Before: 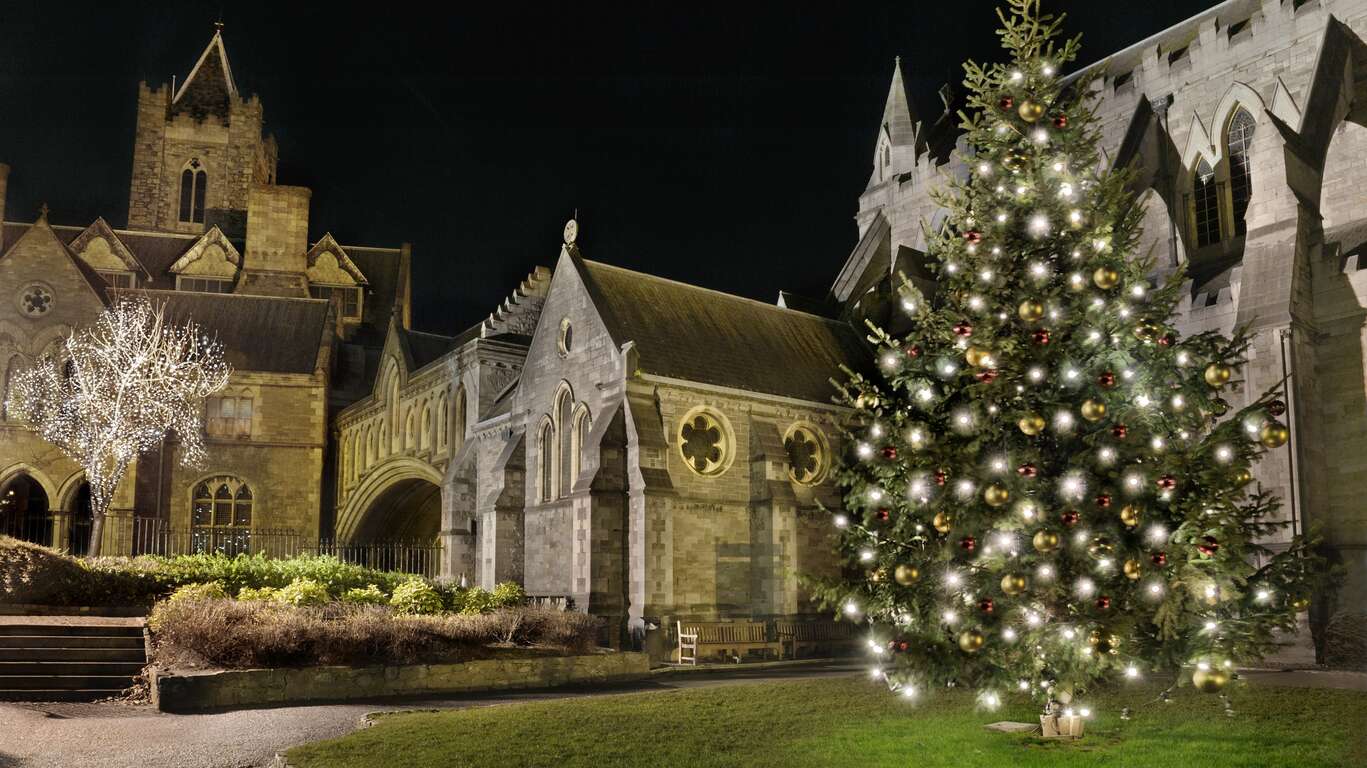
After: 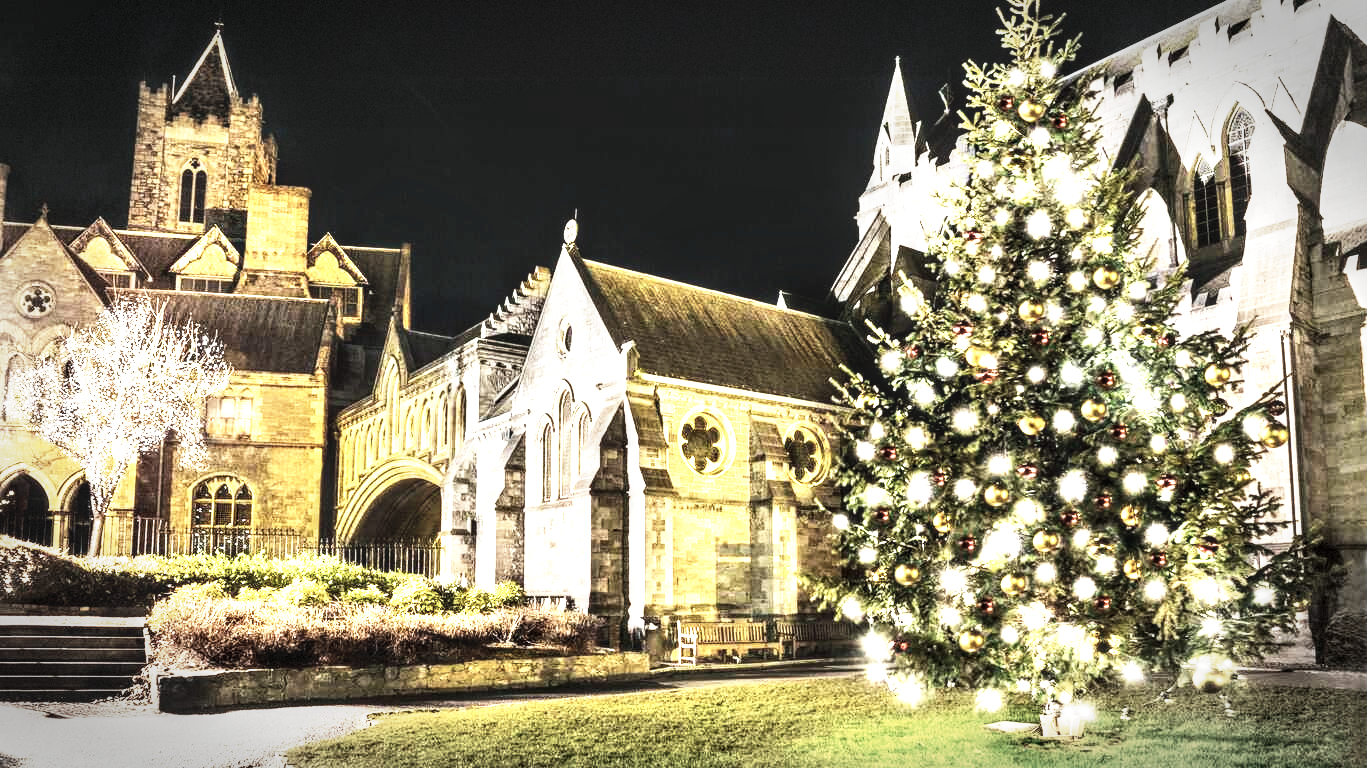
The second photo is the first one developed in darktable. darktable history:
local contrast: detail 155%
vignetting: automatic ratio true, dithering 8-bit output
color correction: highlights b* -0.004, saturation 0.553
color balance rgb: perceptual saturation grading › global saturation 24.941%, perceptual brilliance grading › highlights 18.312%, perceptual brilliance grading › mid-tones 32.361%, perceptual brilliance grading › shadows -31.346%, global vibrance 20%
exposure: black level correction -0.005, exposure 1.002 EV, compensate highlight preservation false
base curve: curves: ch0 [(0, 0) (0.495, 0.917) (1, 1)], preserve colors none
